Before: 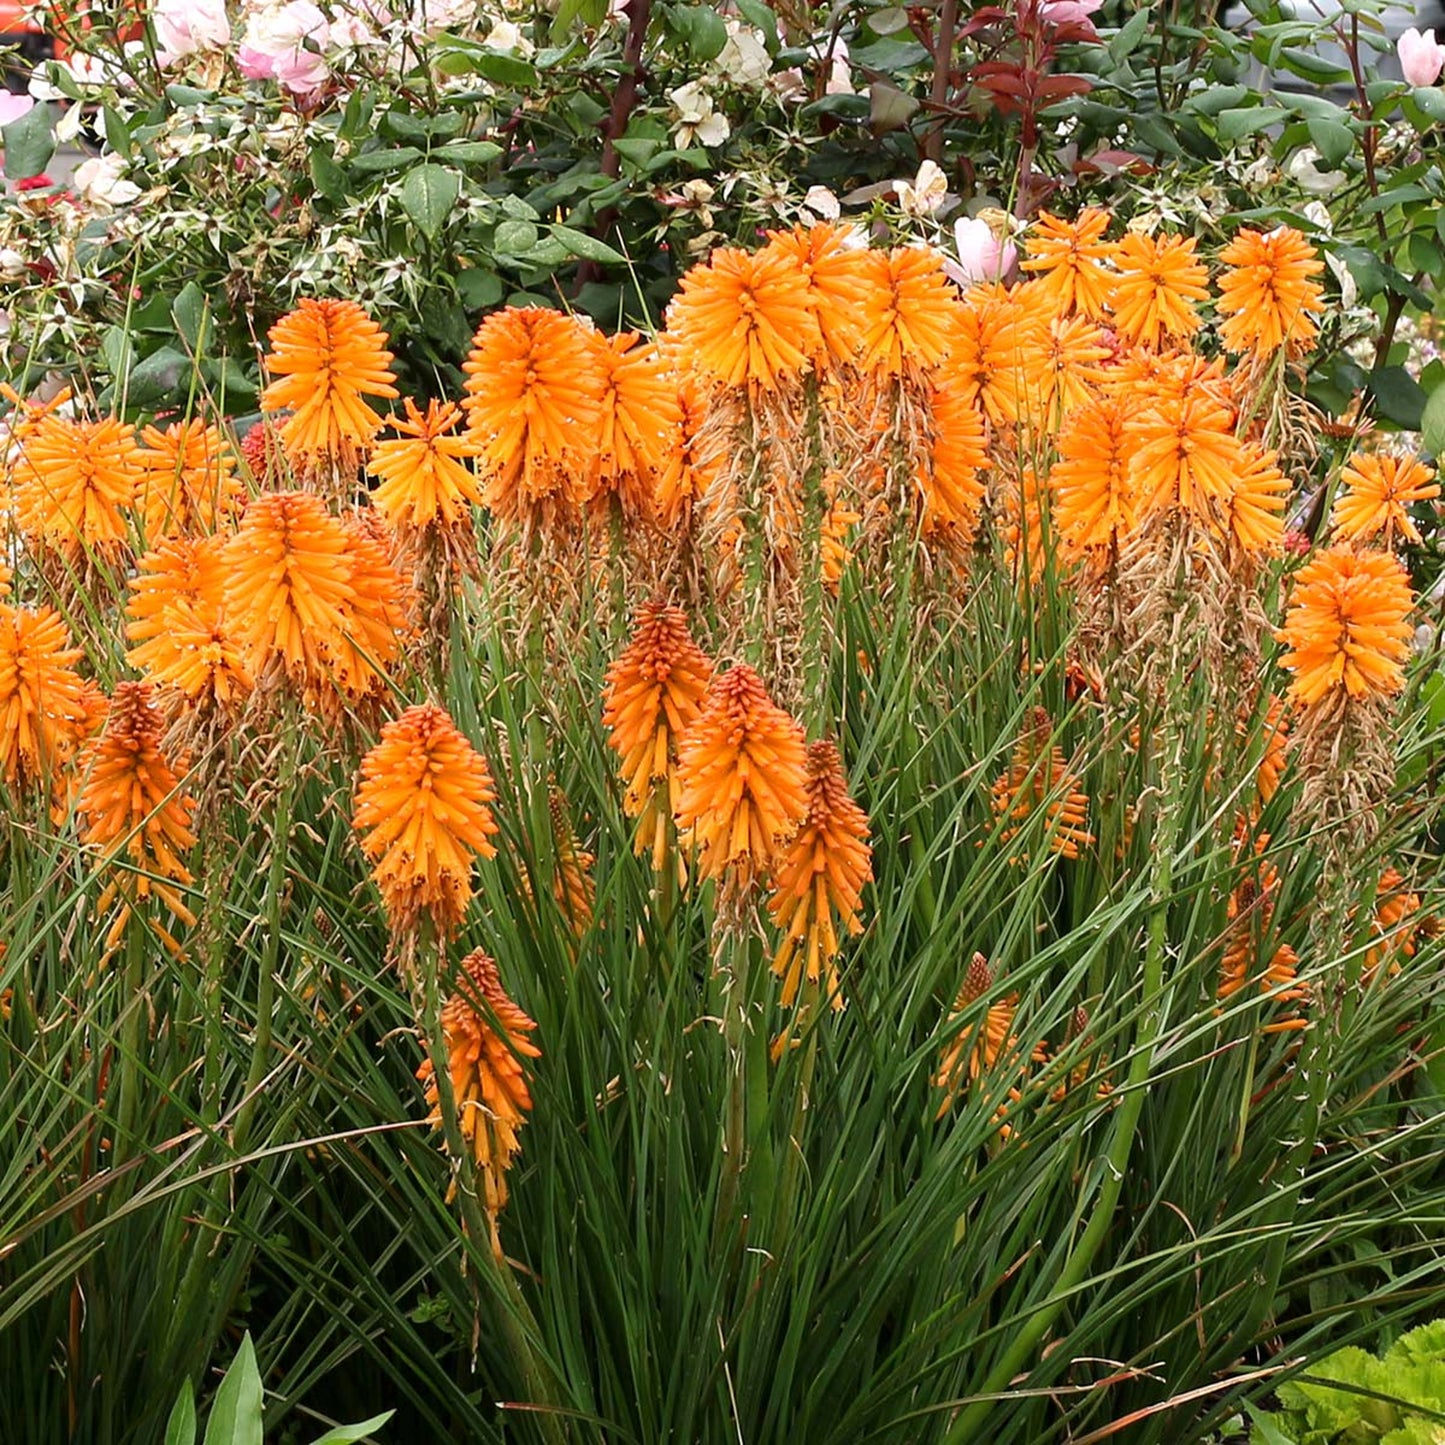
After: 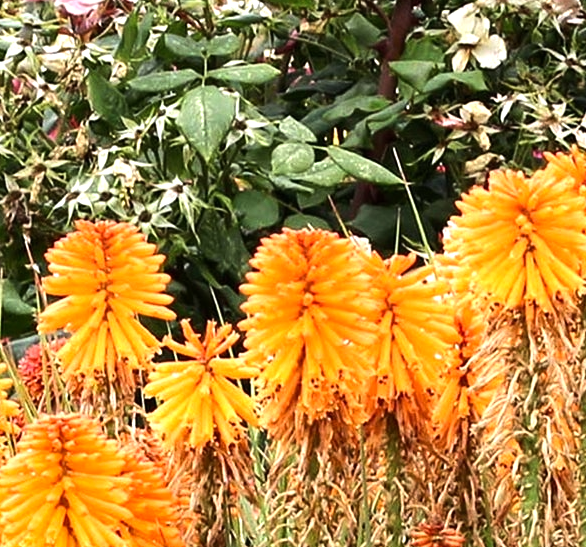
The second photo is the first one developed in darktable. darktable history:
tone equalizer: -8 EV -0.75 EV, -7 EV -0.7 EV, -6 EV -0.6 EV, -5 EV -0.4 EV, -3 EV 0.4 EV, -2 EV 0.6 EV, -1 EV 0.7 EV, +0 EV 0.75 EV, edges refinement/feathering 500, mask exposure compensation -1.57 EV, preserve details no
crop: left 15.452%, top 5.459%, right 43.956%, bottom 56.62%
shadows and highlights: shadows 32, highlights -32, soften with gaussian
